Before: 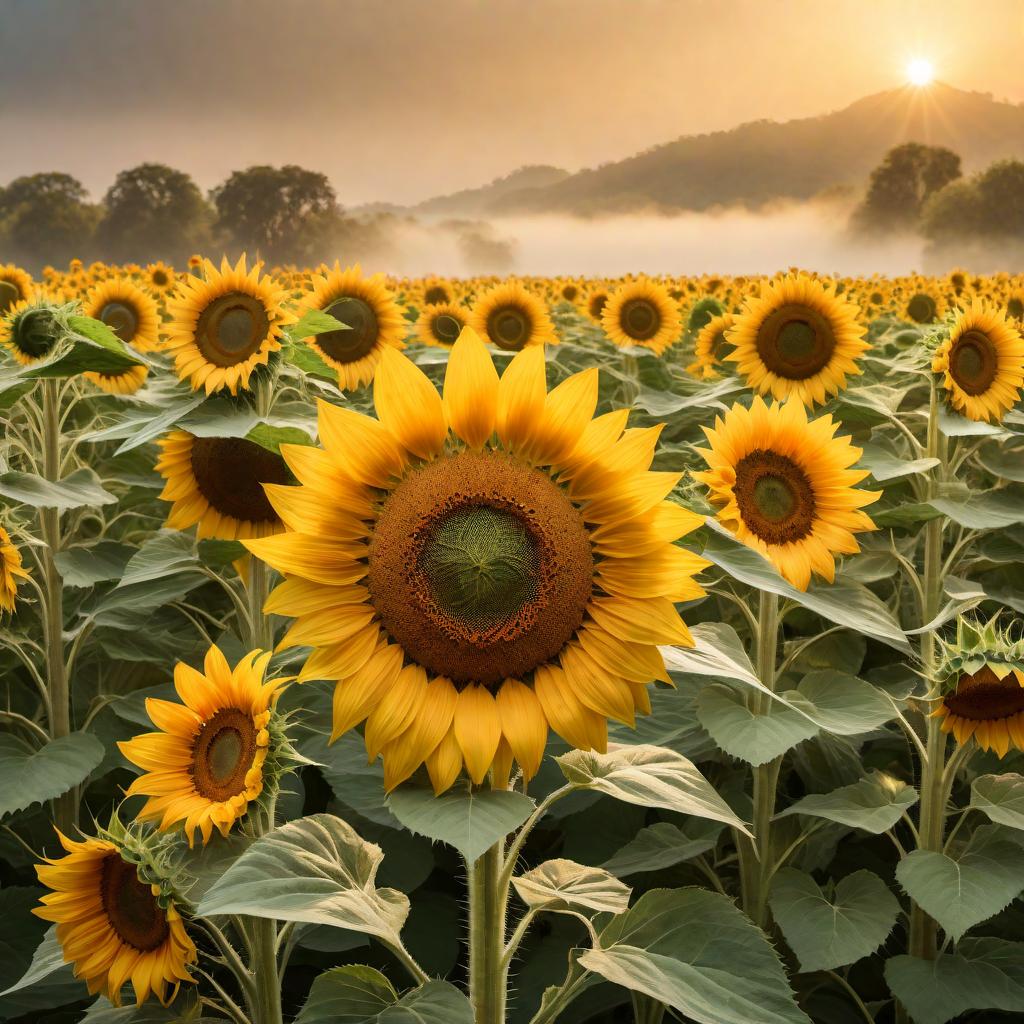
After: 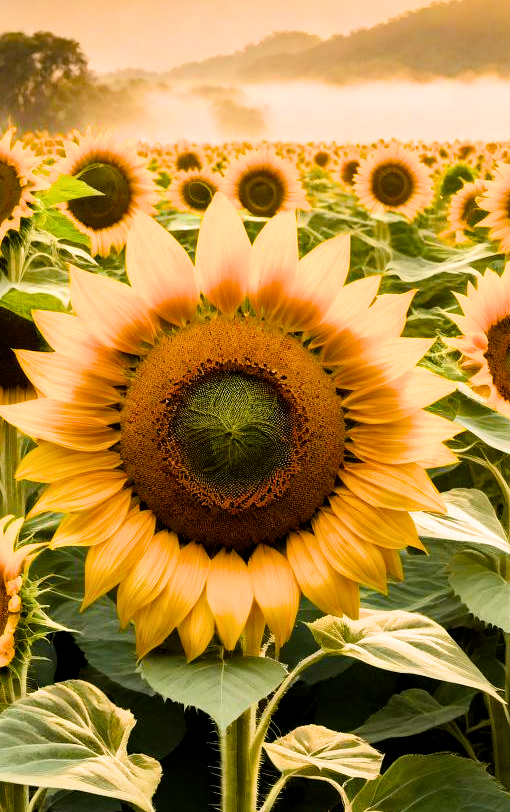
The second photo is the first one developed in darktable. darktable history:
color balance rgb: highlights gain › chroma 1.352%, highlights gain › hue 57.09°, perceptual saturation grading › global saturation 20%, perceptual saturation grading › highlights -25.513%, perceptual saturation grading › shadows 24.449%, perceptual brilliance grading › global brilliance 17.869%, global vibrance 25.576%
local contrast: mode bilateral grid, contrast 29, coarseness 15, detail 115%, midtone range 0.2
tone equalizer: -8 EV -0.727 EV, -7 EV -0.702 EV, -6 EV -0.635 EV, -5 EV -0.396 EV, -3 EV 0.392 EV, -2 EV 0.6 EV, -1 EV 0.687 EV, +0 EV 0.778 EV, edges refinement/feathering 500, mask exposure compensation -1.57 EV, preserve details guided filter
filmic rgb: black relative exposure -7.65 EV, white relative exposure 4.56 EV, hardness 3.61, color science v6 (2022)
crop and rotate: angle 0.01°, left 24.279%, top 13.118%, right 25.863%, bottom 7.512%
